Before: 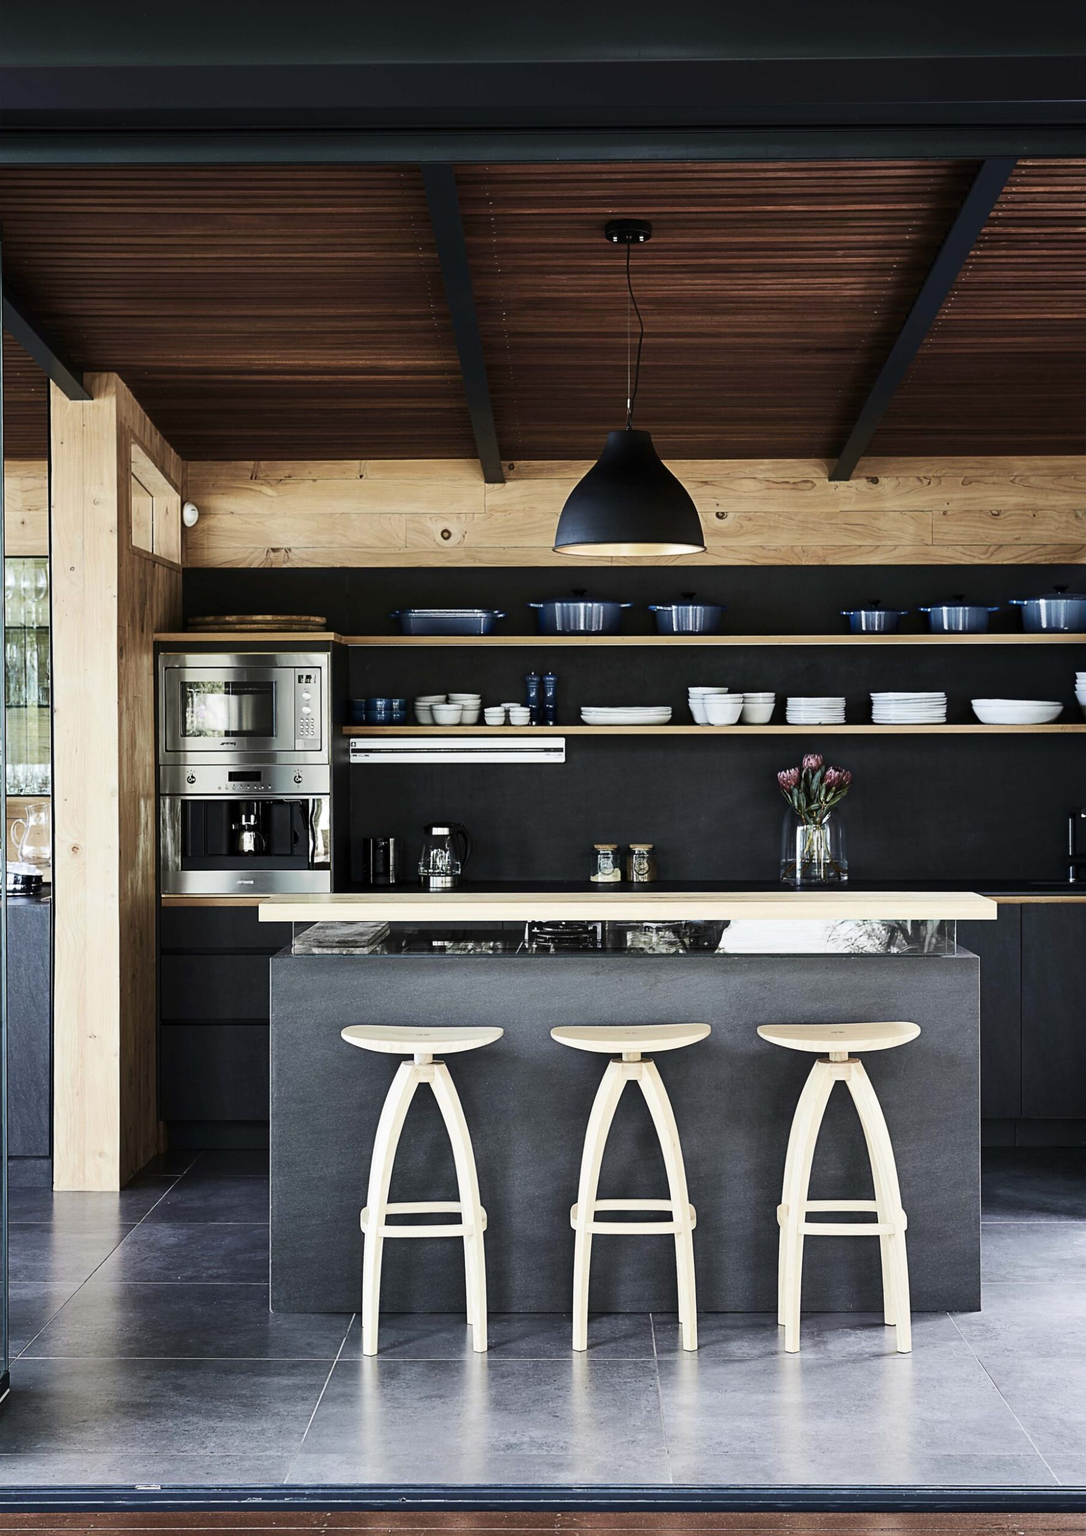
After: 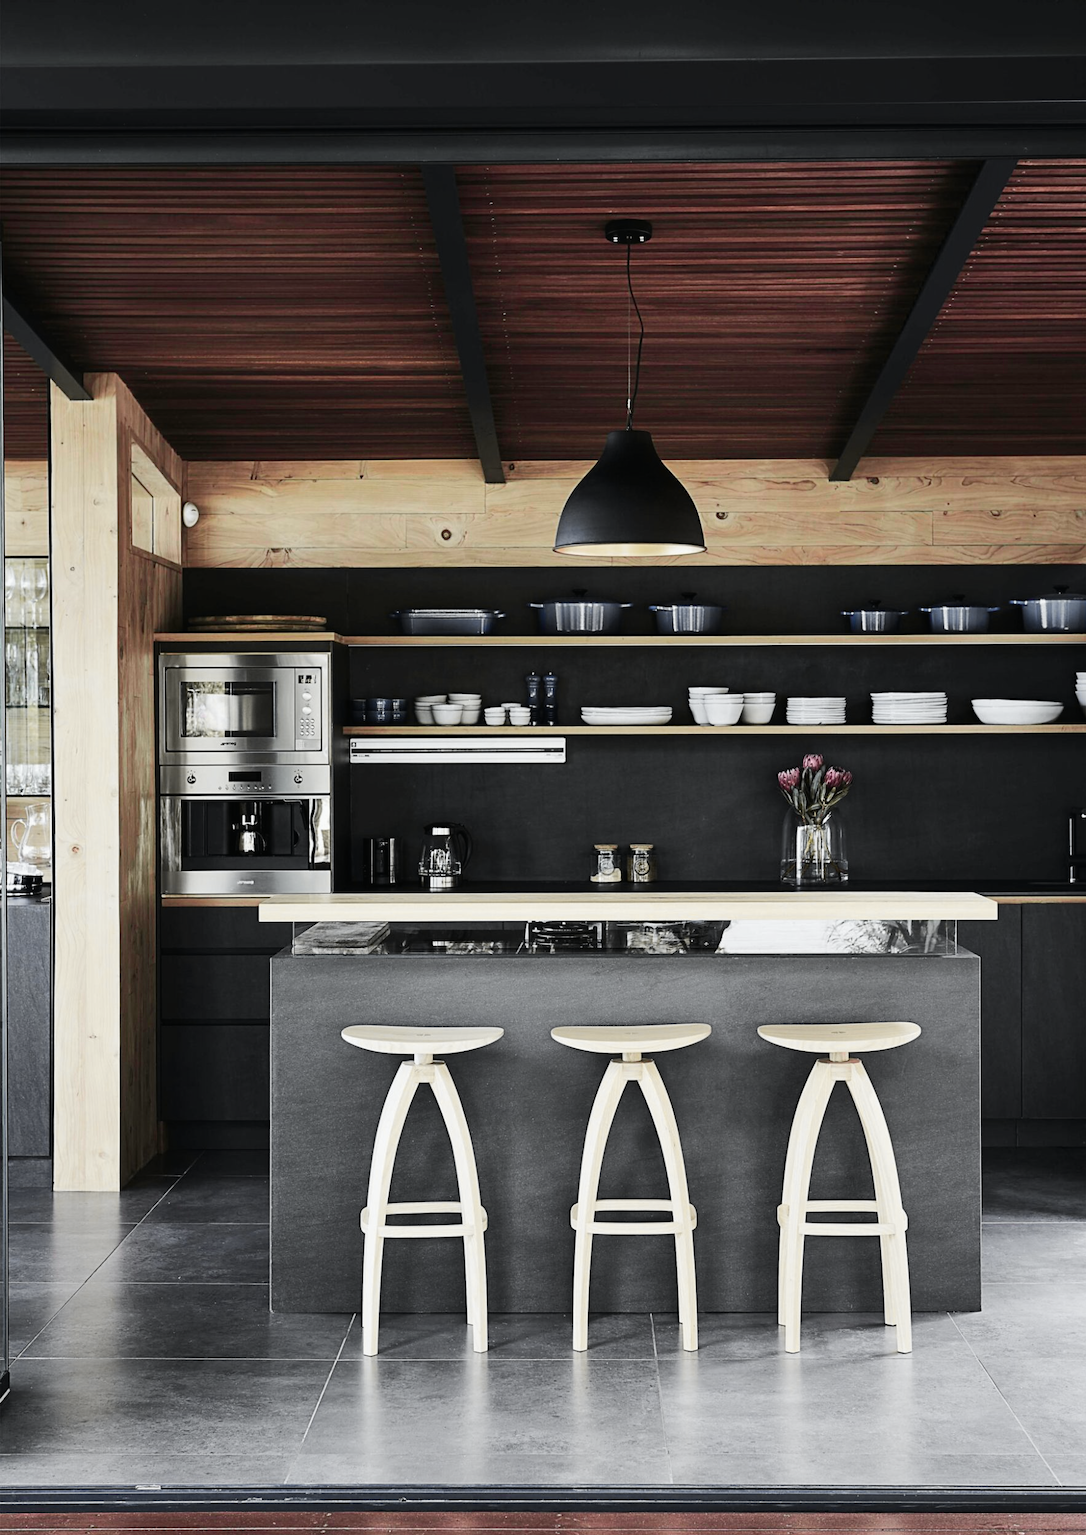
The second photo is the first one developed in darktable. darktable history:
tone curve: curves: ch0 [(0, 0.012) (0.036, 0.035) (0.274, 0.288) (0.504, 0.536) (0.844, 0.84) (1, 0.983)]; ch1 [(0, 0) (0.389, 0.403) (0.462, 0.486) (0.499, 0.498) (0.511, 0.502) (0.536, 0.547) (0.567, 0.588) (0.626, 0.645) (0.749, 0.781) (1, 1)]; ch2 [(0, 0) (0.457, 0.486) (0.5, 0.5) (0.56, 0.551) (0.615, 0.607) (0.704, 0.732) (1, 1)], color space Lab, independent channels, preserve colors none
